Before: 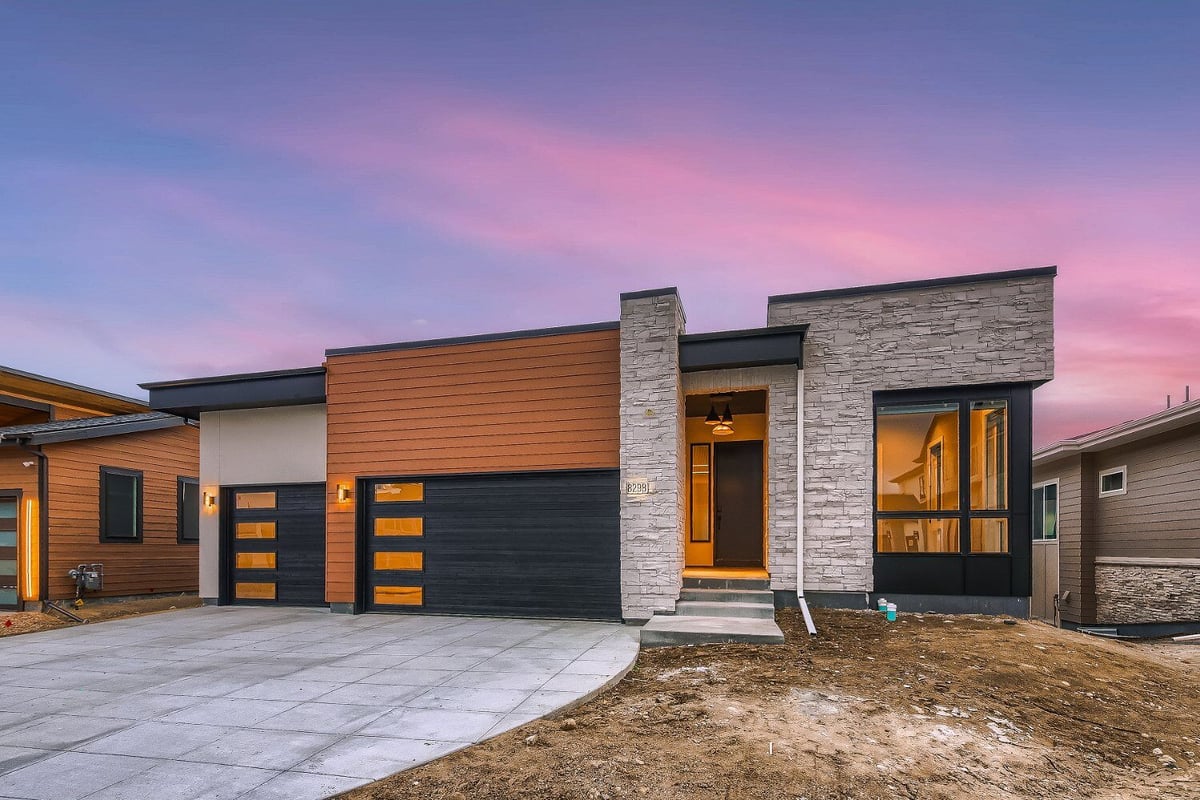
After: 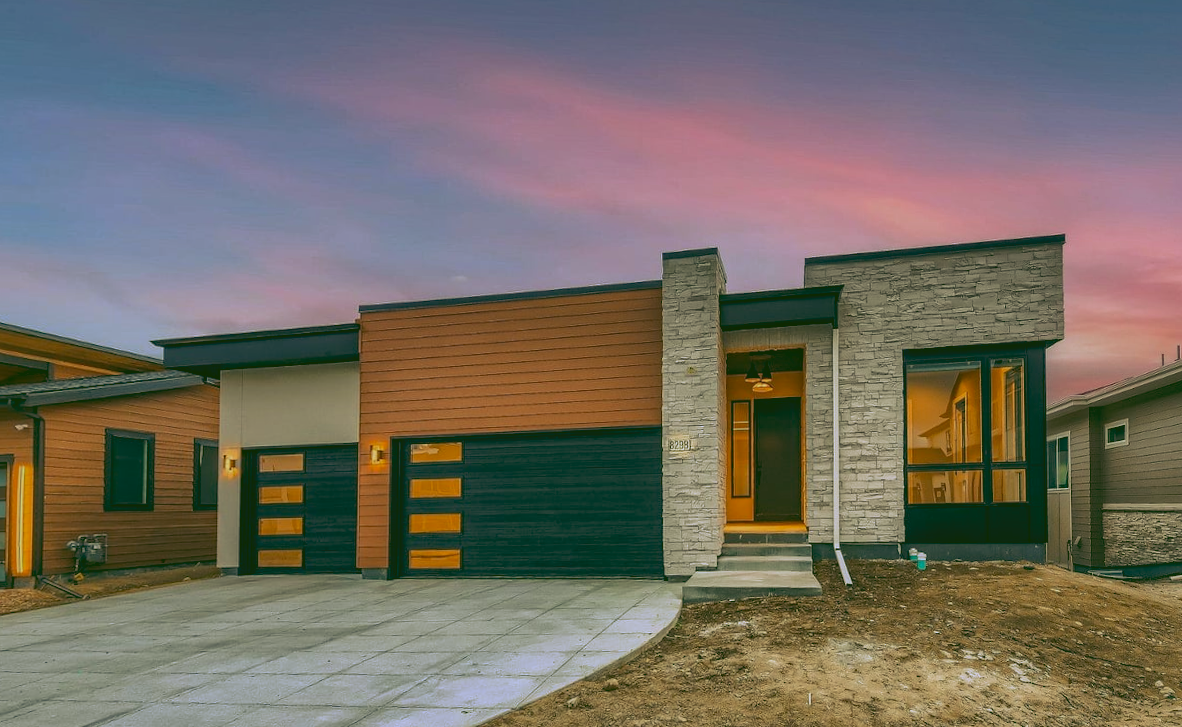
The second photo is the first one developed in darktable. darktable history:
rotate and perspective: rotation -0.013°, lens shift (vertical) -0.027, lens shift (horizontal) 0.178, crop left 0.016, crop right 0.989, crop top 0.082, crop bottom 0.918
shadows and highlights: on, module defaults
rgb curve: curves: ch0 [(0.123, 0.061) (0.995, 0.887)]; ch1 [(0.06, 0.116) (1, 0.906)]; ch2 [(0, 0) (0.824, 0.69) (1, 1)], mode RGB, independent channels, compensate middle gray true
haze removal: compatibility mode true, adaptive false
